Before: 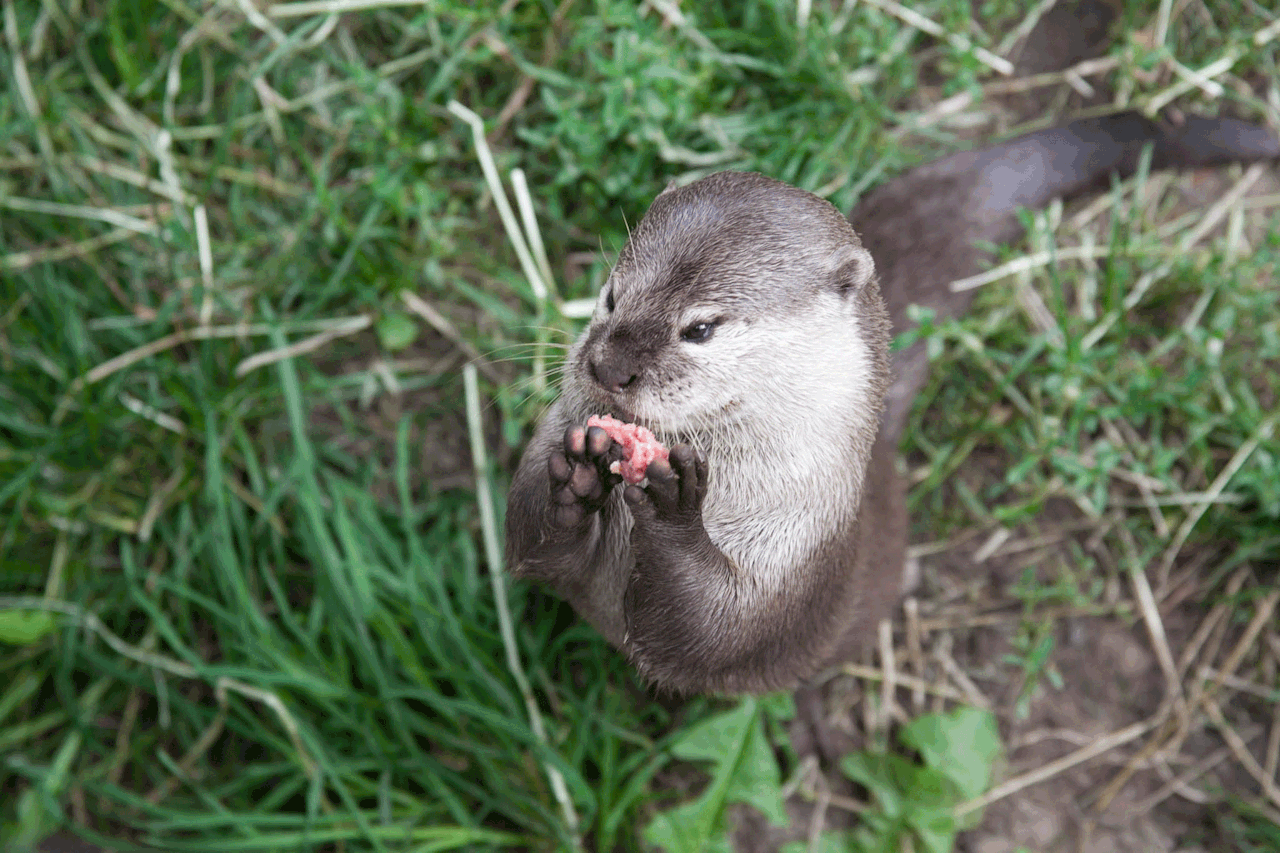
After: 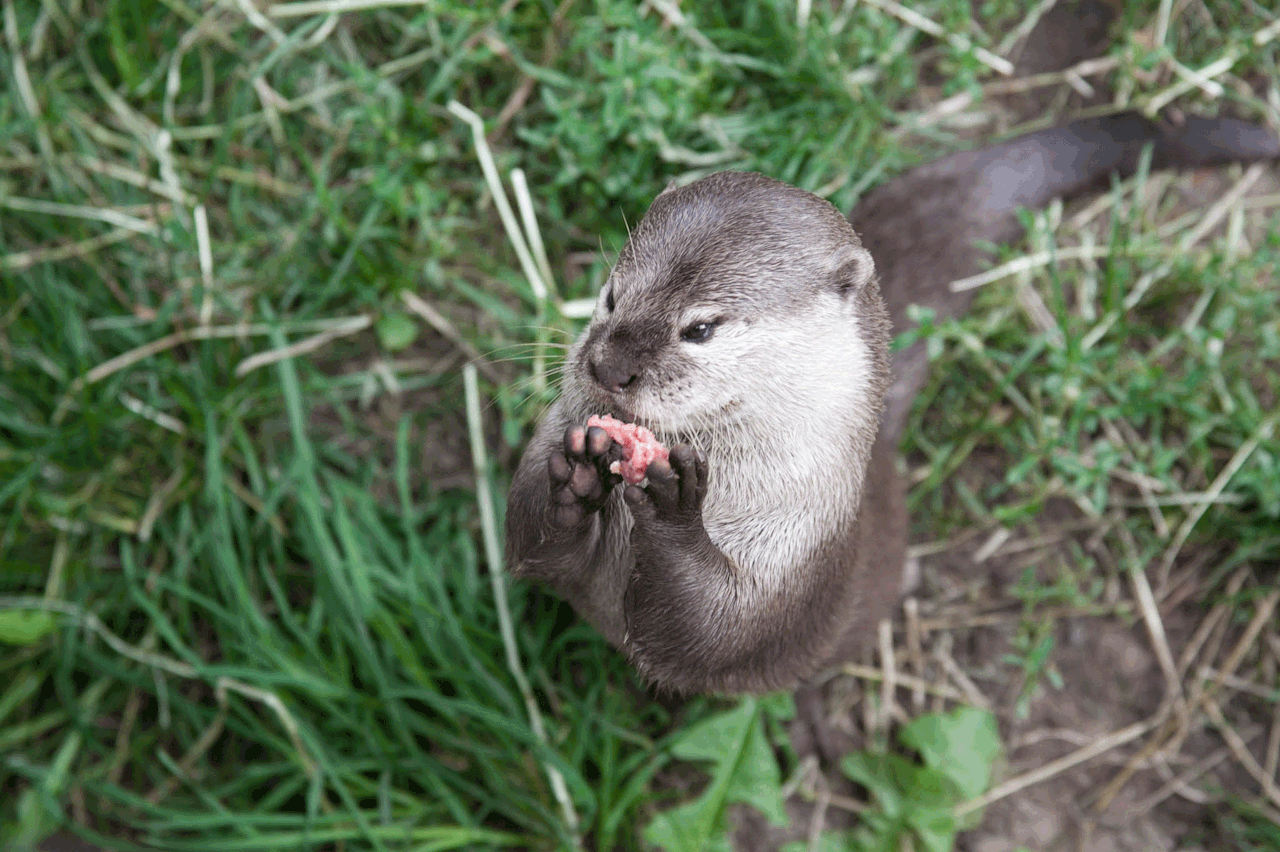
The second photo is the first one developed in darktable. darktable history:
color correction: highlights b* 0.007
contrast brightness saturation: saturation -0.048
crop: bottom 0.068%
